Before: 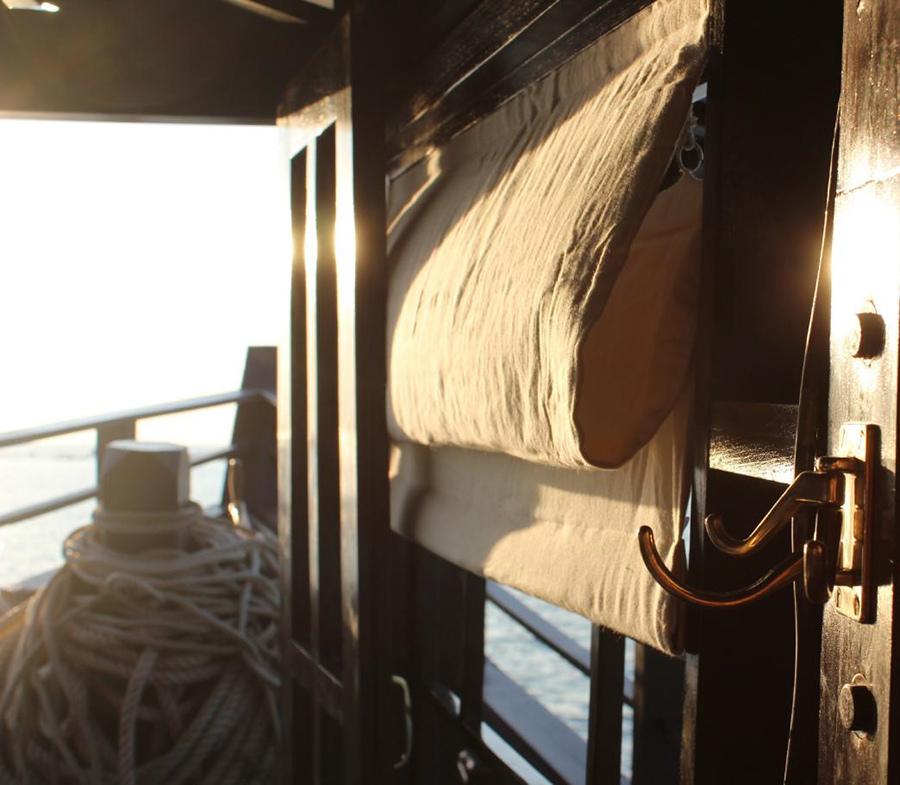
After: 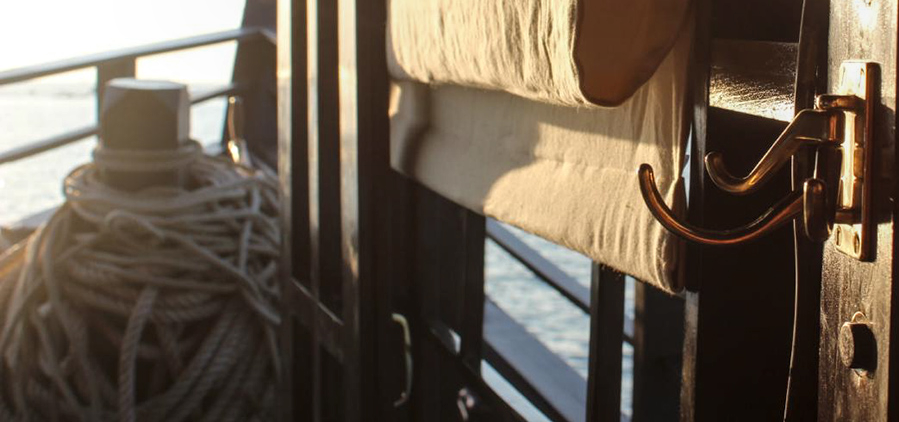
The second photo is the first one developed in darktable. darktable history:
white balance: emerald 1
crop and rotate: top 46.237%
local contrast: on, module defaults
